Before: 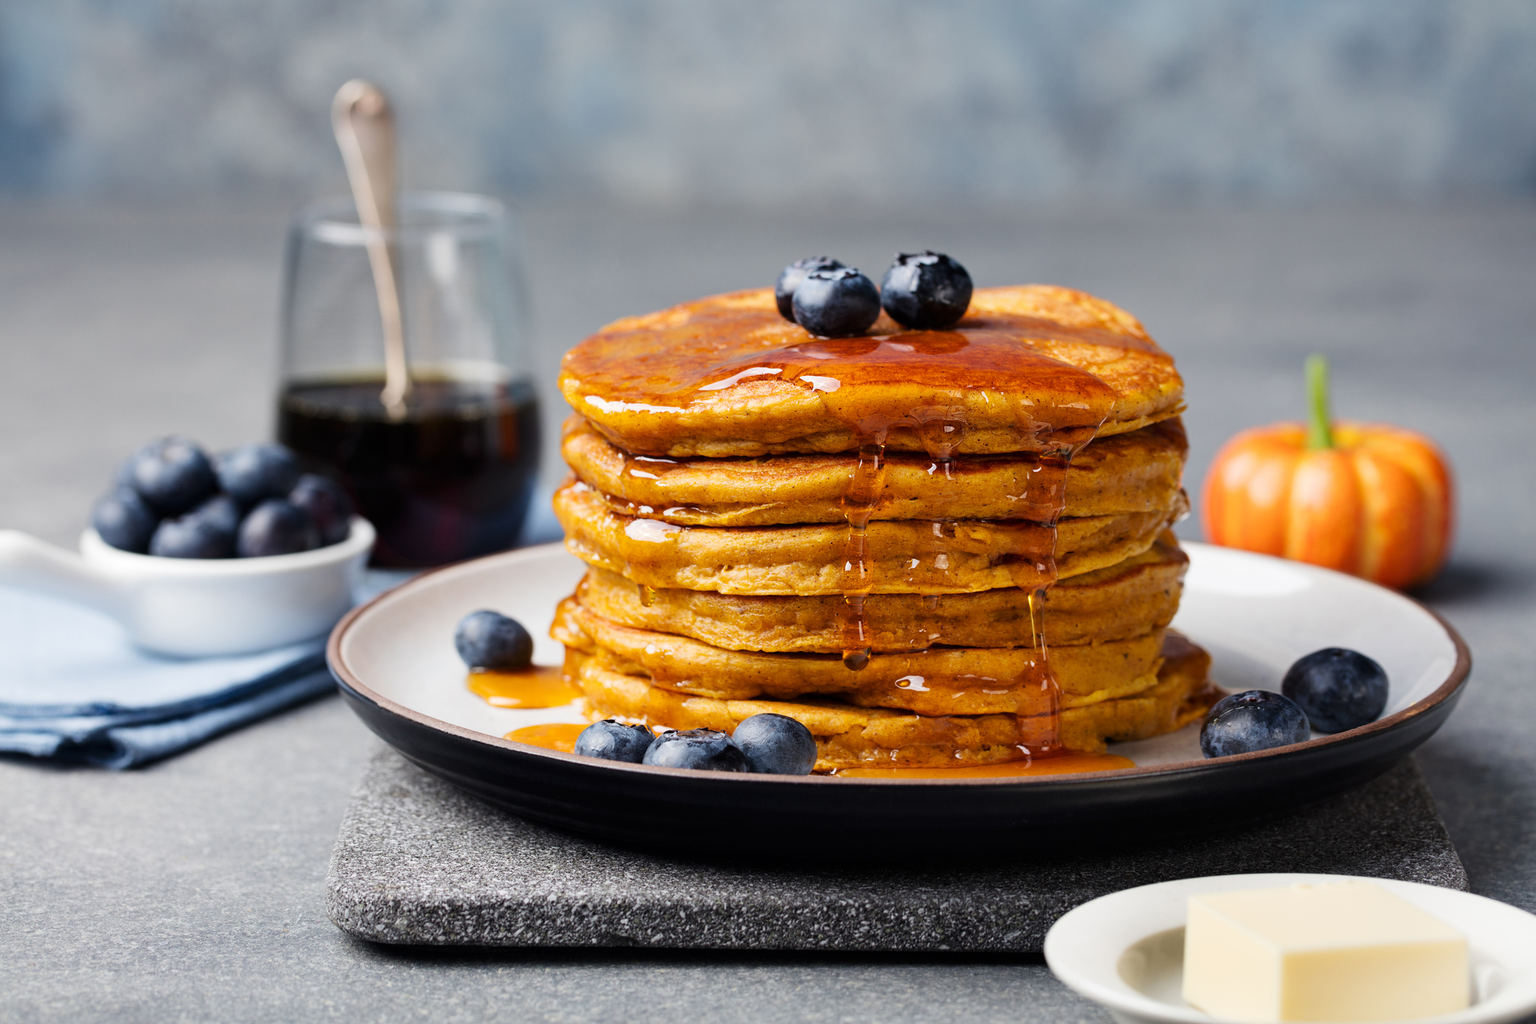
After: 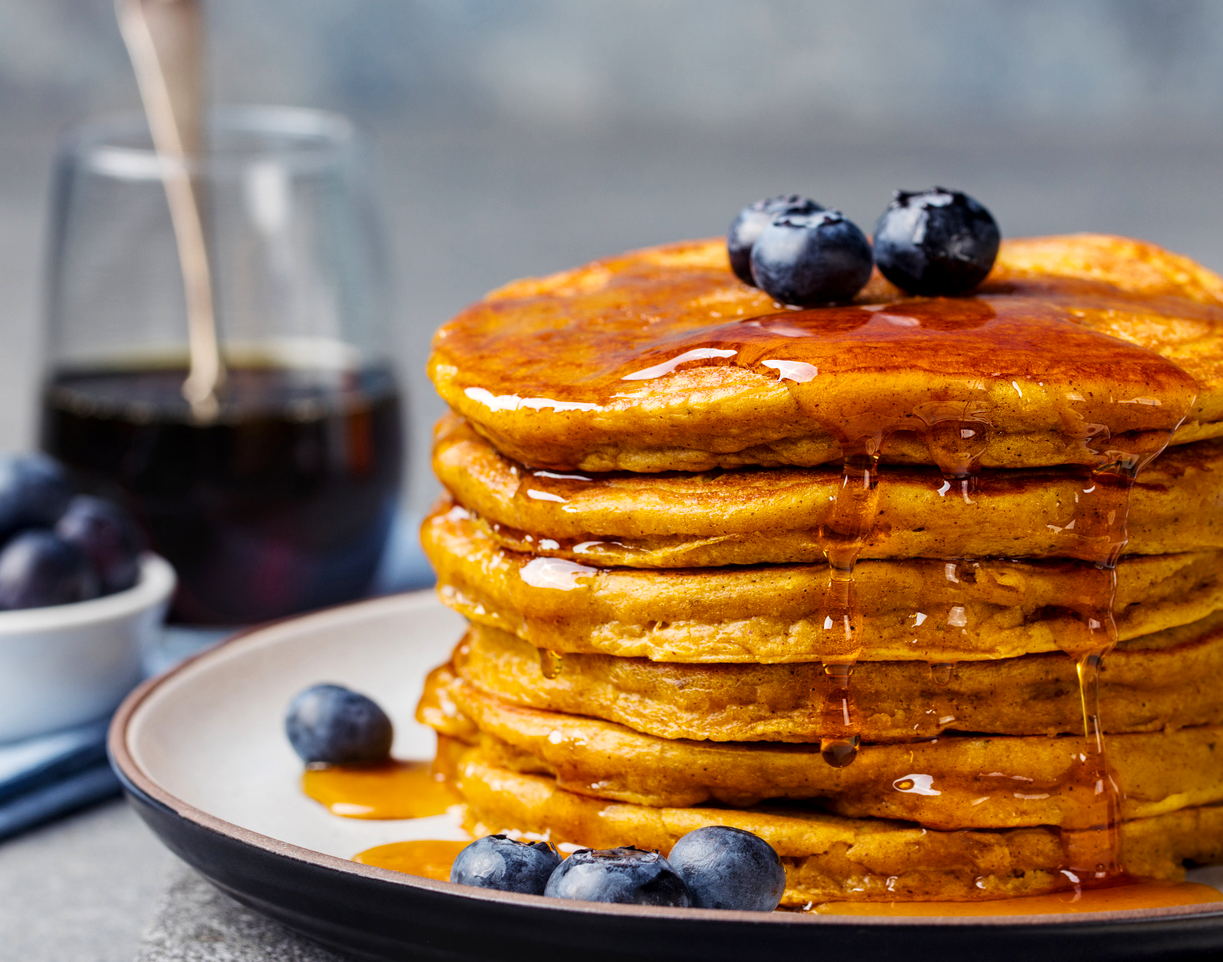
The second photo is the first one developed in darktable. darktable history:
crop: left 16.201%, top 11.299%, right 26.131%, bottom 20.628%
color balance rgb: shadows lift › chroma 2.95%, shadows lift › hue 277.94°, perceptual saturation grading › global saturation 19.38%
local contrast: on, module defaults
